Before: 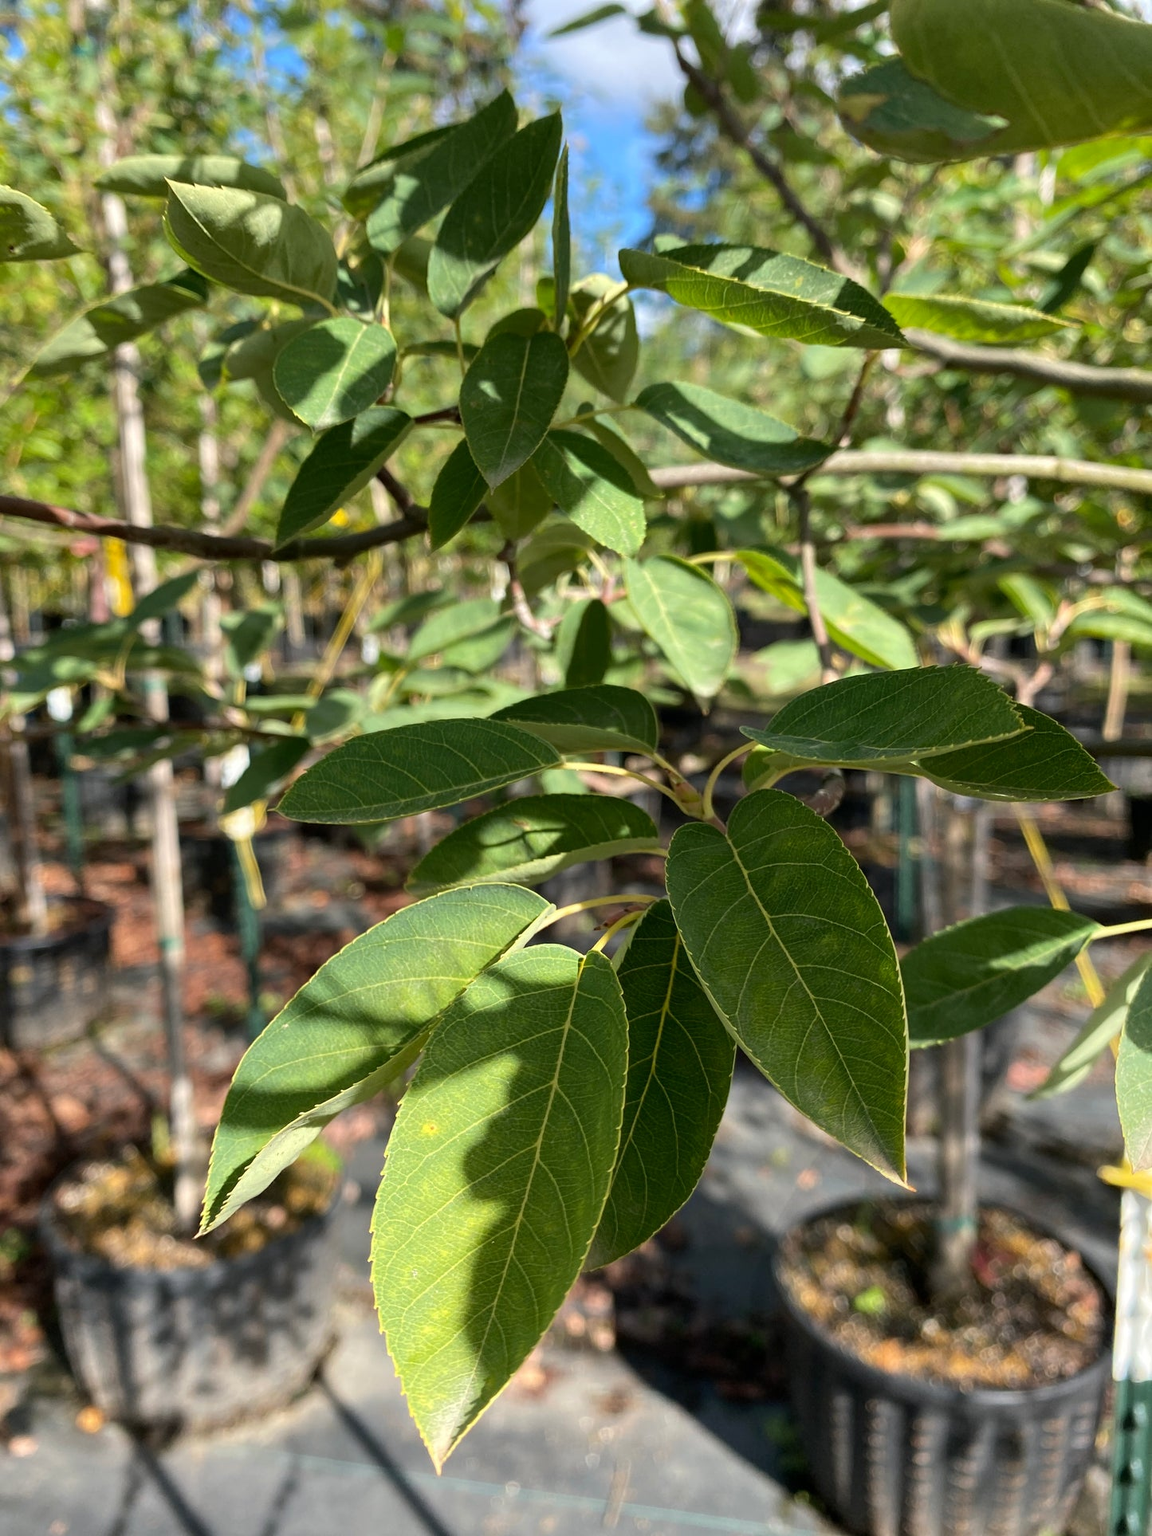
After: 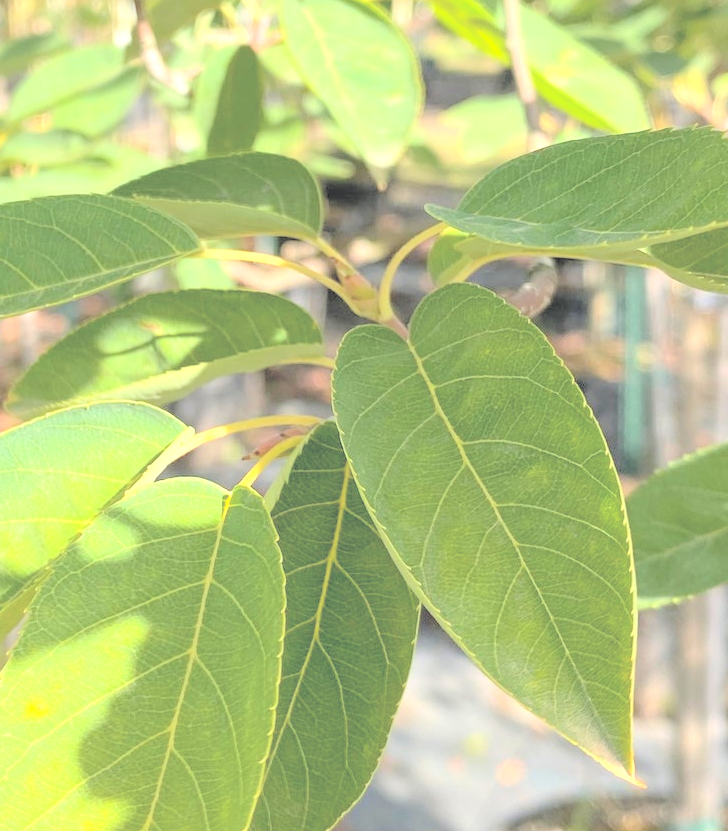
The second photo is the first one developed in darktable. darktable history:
contrast brightness saturation: brightness 0.988
crop: left 34.853%, top 36.737%, right 14.714%, bottom 20.099%
color balance rgb: perceptual saturation grading › global saturation 0.398%, global vibrance 20%
exposure: black level correction 0, exposure 0.696 EV, compensate exposure bias true, compensate highlight preservation false
